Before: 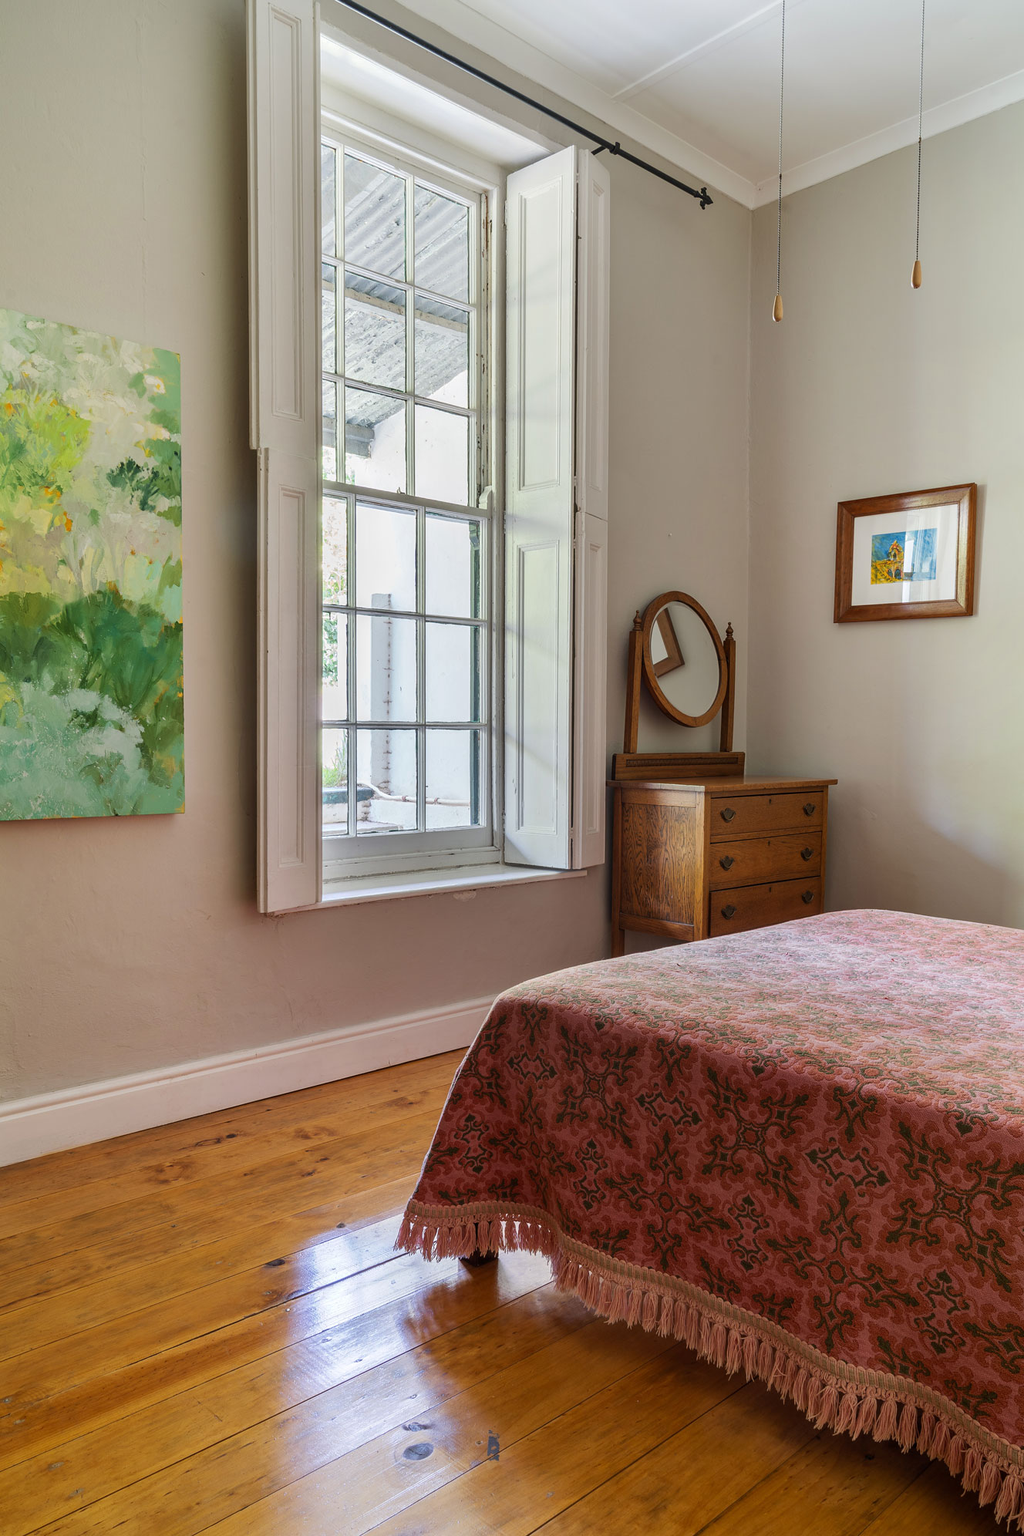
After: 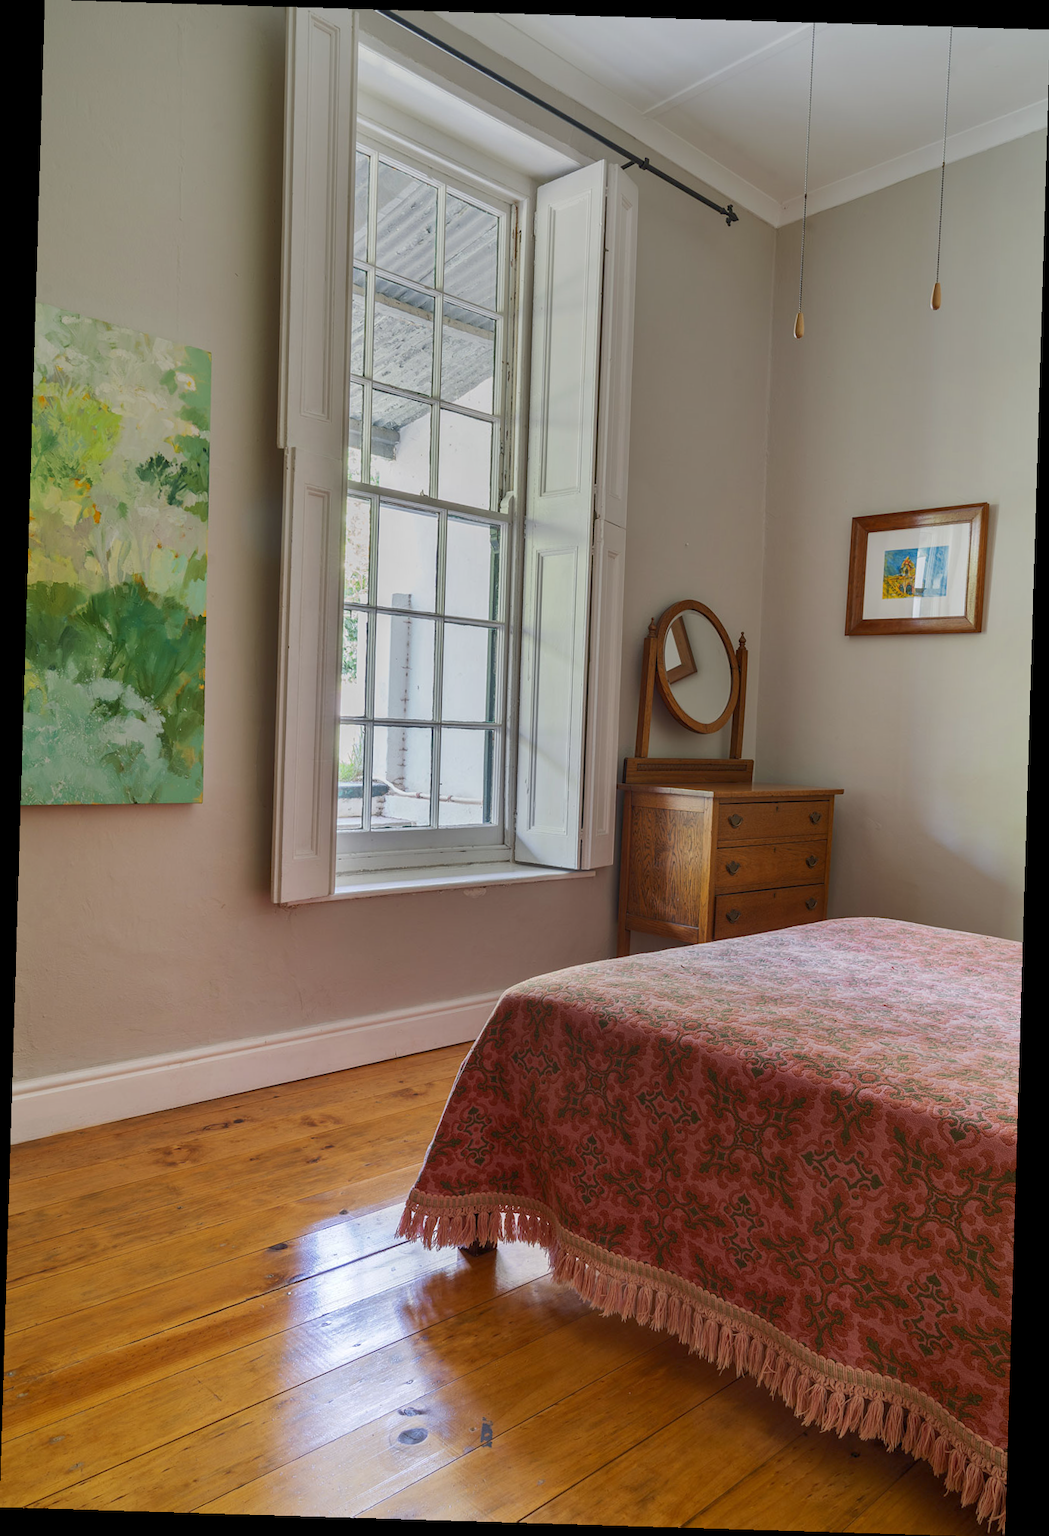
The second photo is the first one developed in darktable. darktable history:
rgb curve: curves: ch0 [(0, 0) (0.093, 0.159) (0.241, 0.265) (0.414, 0.42) (1, 1)], compensate middle gray true, preserve colors basic power
graduated density: on, module defaults
rotate and perspective: rotation 1.72°, automatic cropping off
base curve: preserve colors none
